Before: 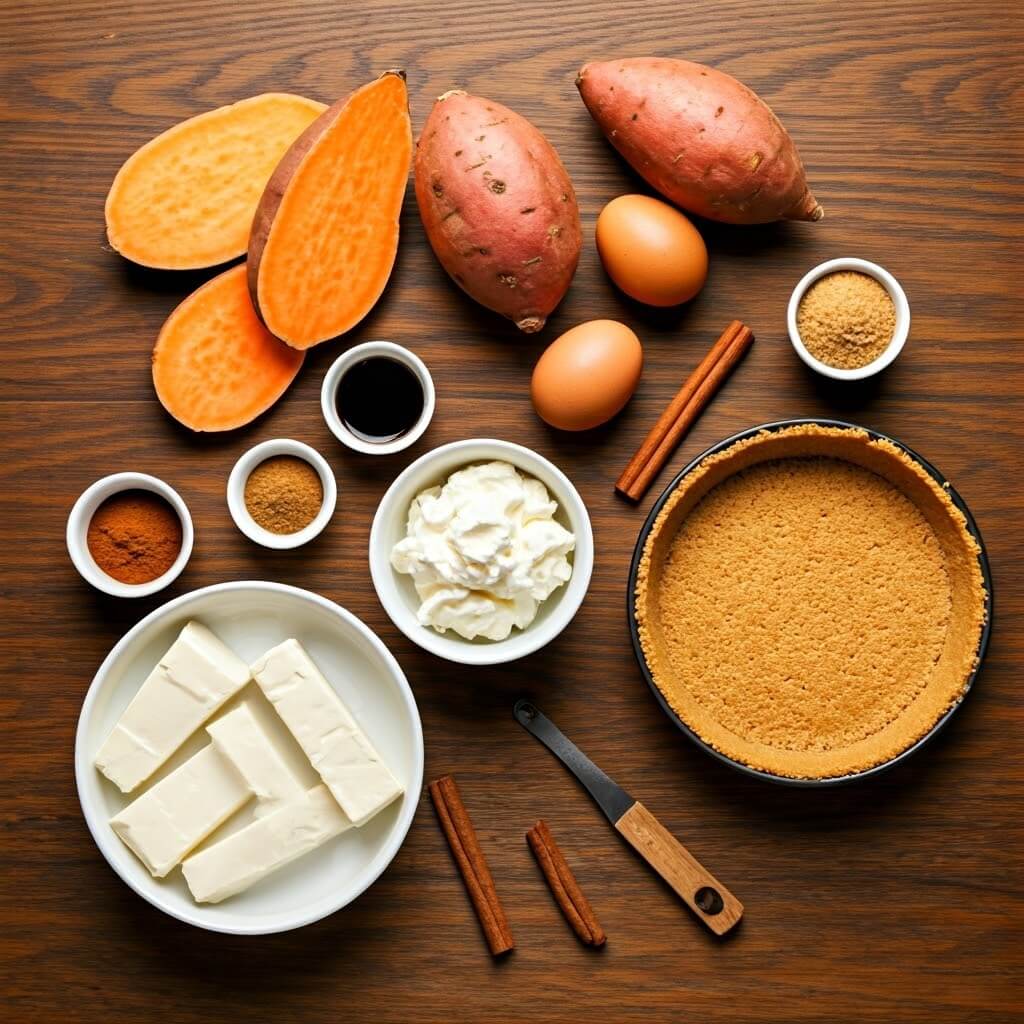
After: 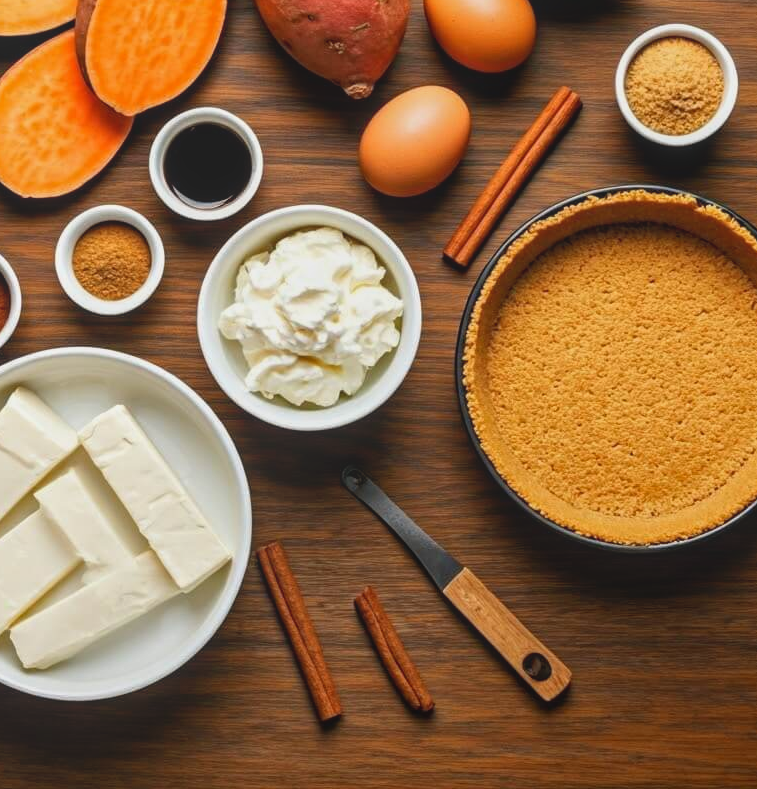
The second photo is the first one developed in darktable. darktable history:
crop: left 16.871%, top 22.857%, right 9.116%
local contrast: highlights 48%, shadows 0%, detail 100%
